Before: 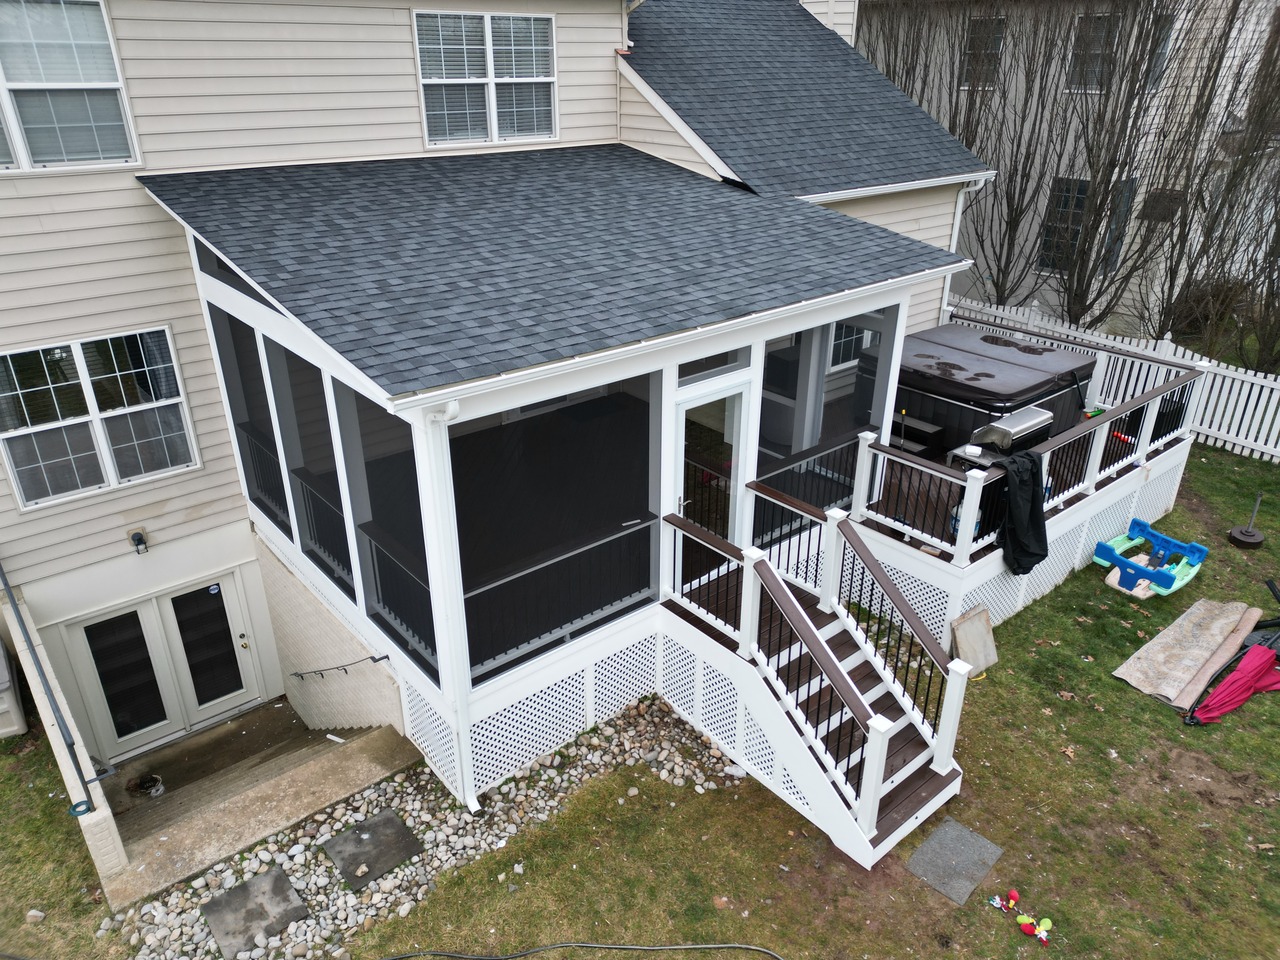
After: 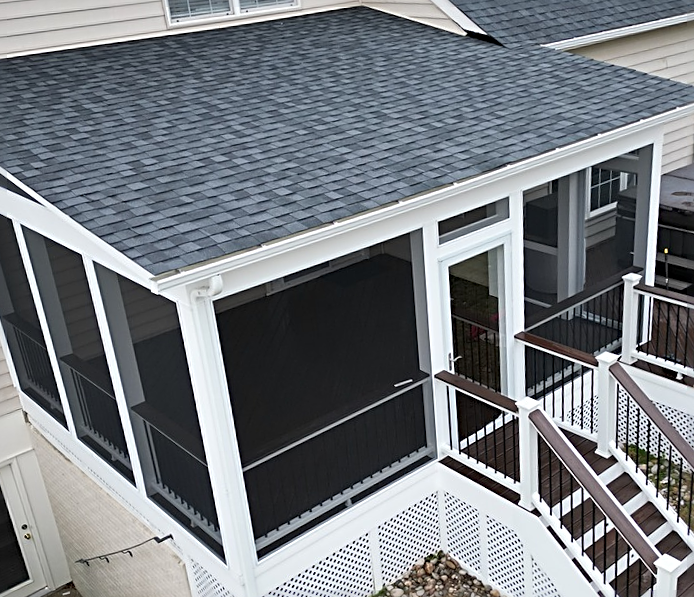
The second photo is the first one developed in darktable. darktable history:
sharpen: radius 2.531, amount 0.628
crop: left 16.202%, top 11.208%, right 26.045%, bottom 20.557%
rotate and perspective: rotation -4.57°, crop left 0.054, crop right 0.944, crop top 0.087, crop bottom 0.914
